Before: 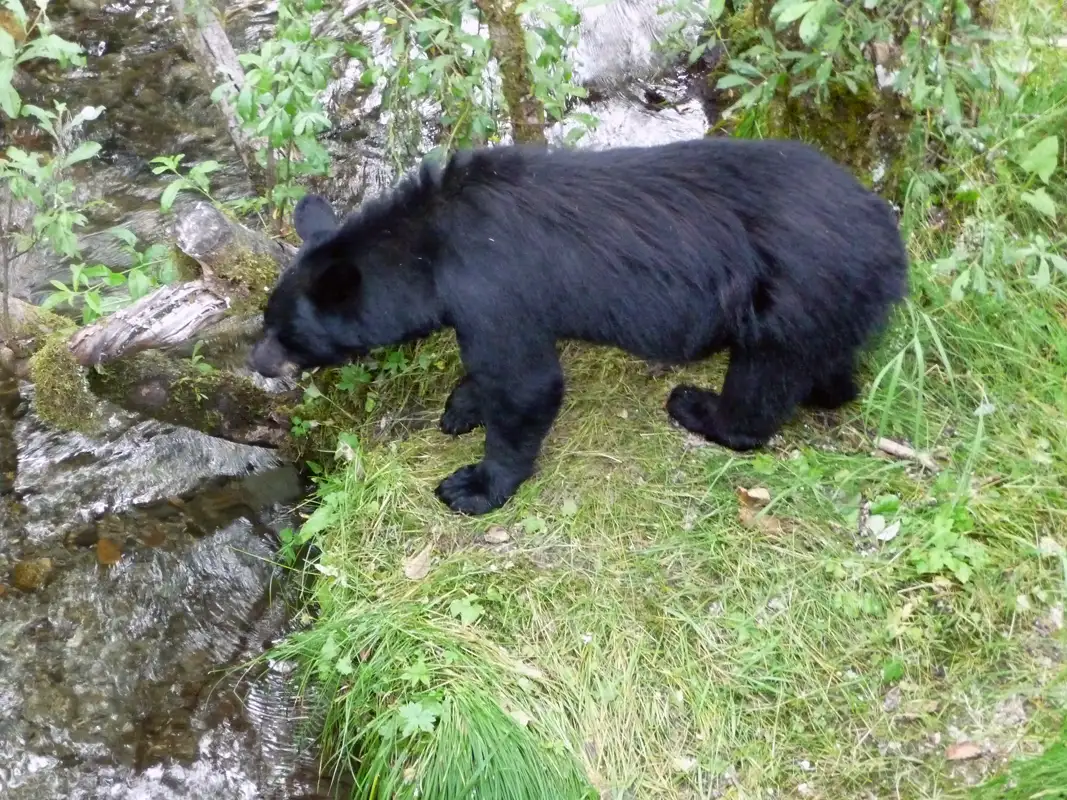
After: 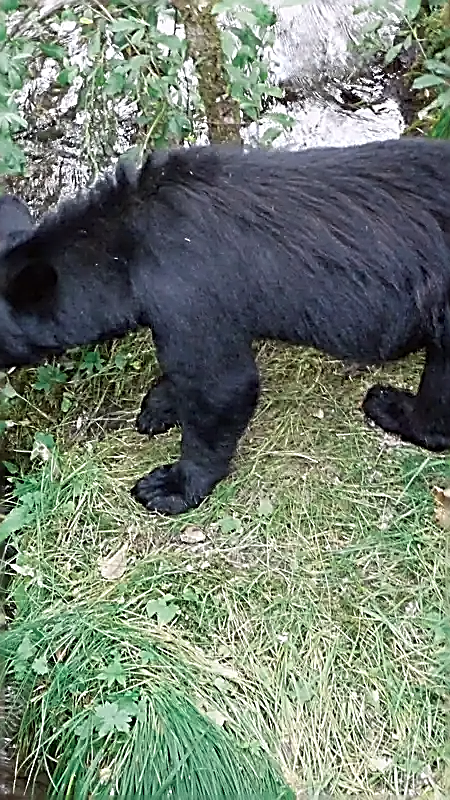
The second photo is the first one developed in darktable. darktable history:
sharpen: amount 1.861
crop: left 28.583%, right 29.231%
color zones: curves: ch0 [(0, 0.5) (0.125, 0.4) (0.25, 0.5) (0.375, 0.4) (0.5, 0.4) (0.625, 0.6) (0.75, 0.6) (0.875, 0.5)]; ch1 [(0, 0.35) (0.125, 0.45) (0.25, 0.35) (0.375, 0.35) (0.5, 0.35) (0.625, 0.35) (0.75, 0.45) (0.875, 0.35)]; ch2 [(0, 0.6) (0.125, 0.5) (0.25, 0.5) (0.375, 0.6) (0.5, 0.6) (0.625, 0.5) (0.75, 0.5) (0.875, 0.5)]
